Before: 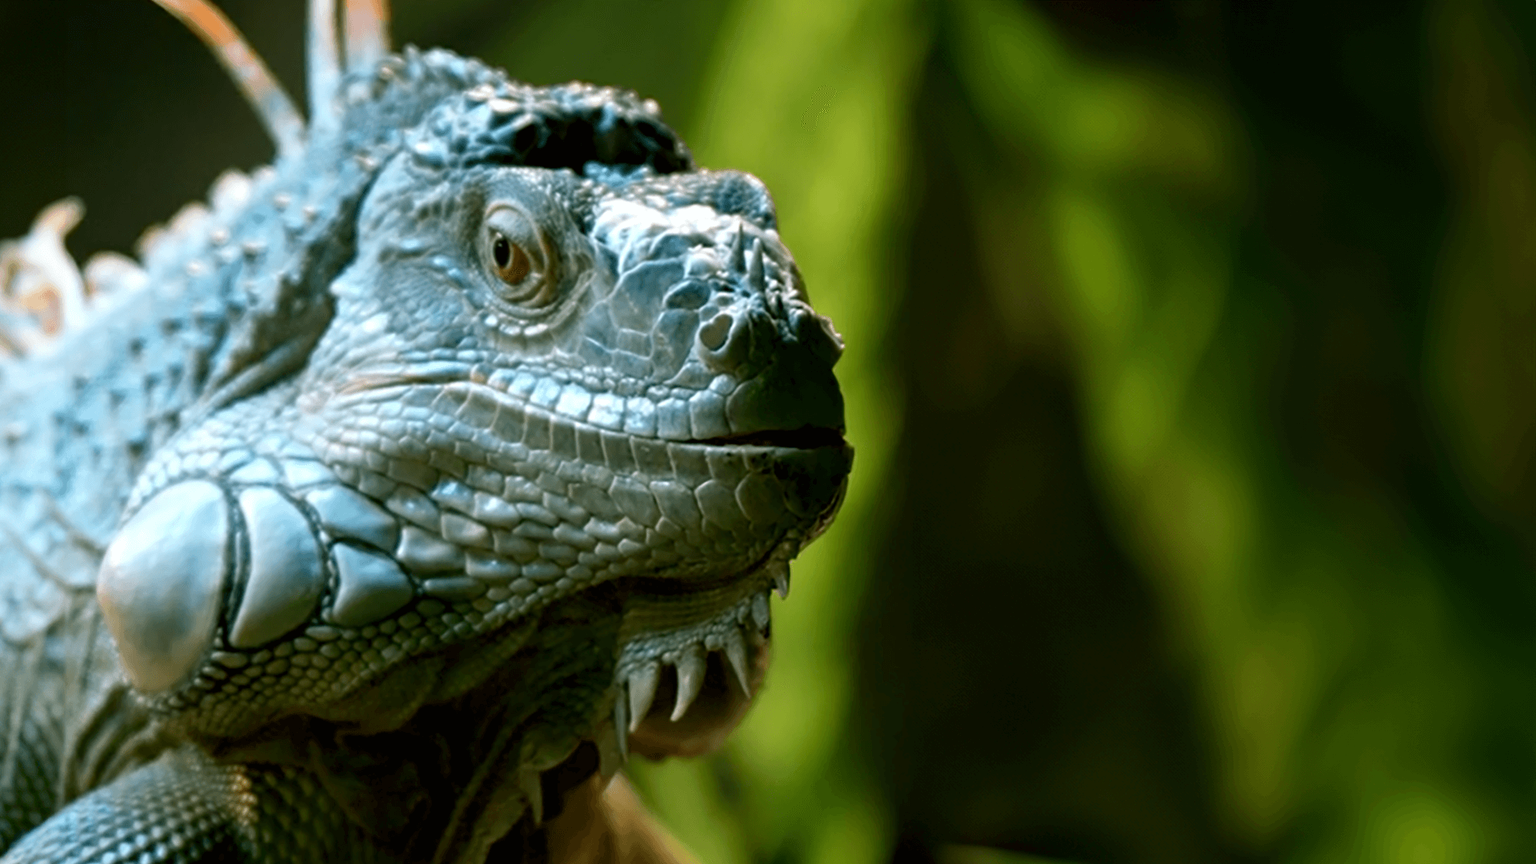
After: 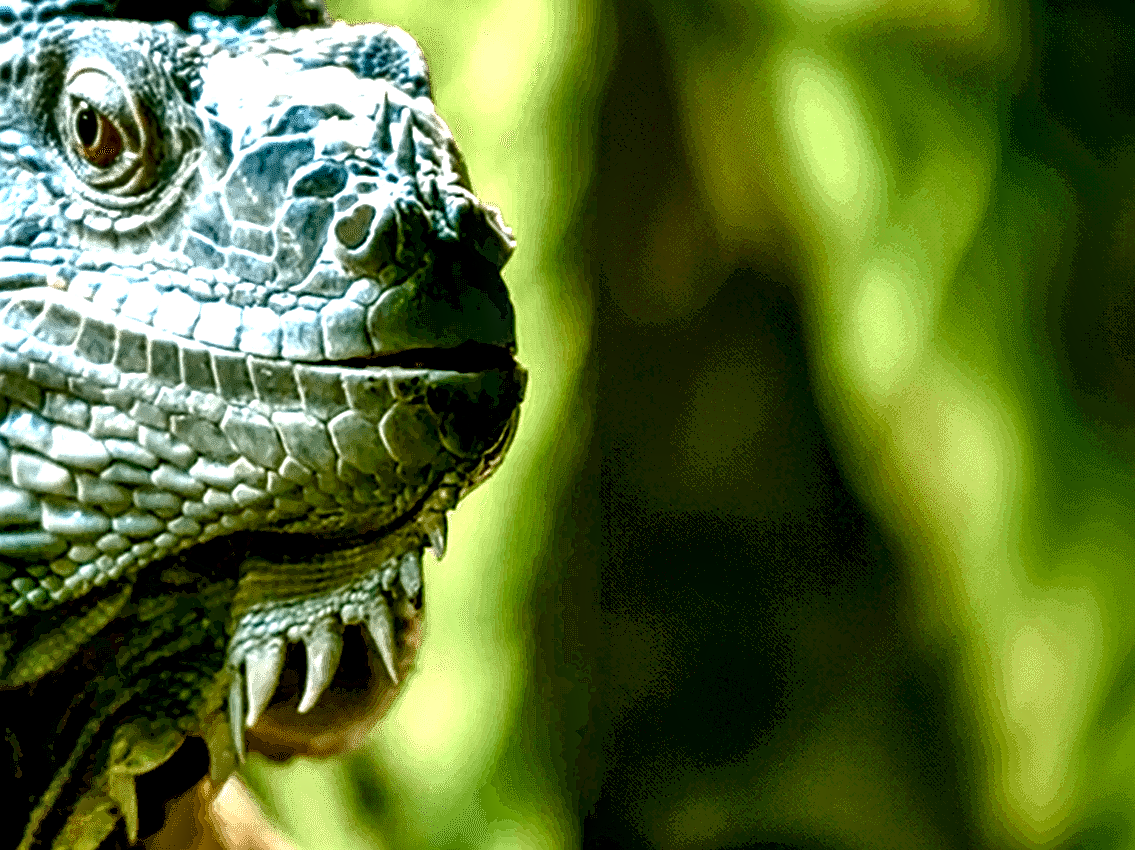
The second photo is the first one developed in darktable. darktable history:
exposure: exposure 1.502 EV, compensate highlight preservation false
sharpen: on, module defaults
crop and rotate: left 28.173%, top 17.507%, right 12.677%, bottom 3.776%
local contrast: highlights 16%, detail 187%
shadows and highlights: radius 132.47, soften with gaussian
color balance rgb: global offset › luminance -0.482%, perceptual saturation grading › global saturation 20%, perceptual saturation grading › highlights -49.021%, perceptual saturation grading › shadows 24.758%, global vibrance 11.265%
tone equalizer: -8 EV 0.06 EV, edges refinement/feathering 500, mask exposure compensation -1.57 EV, preserve details guided filter
